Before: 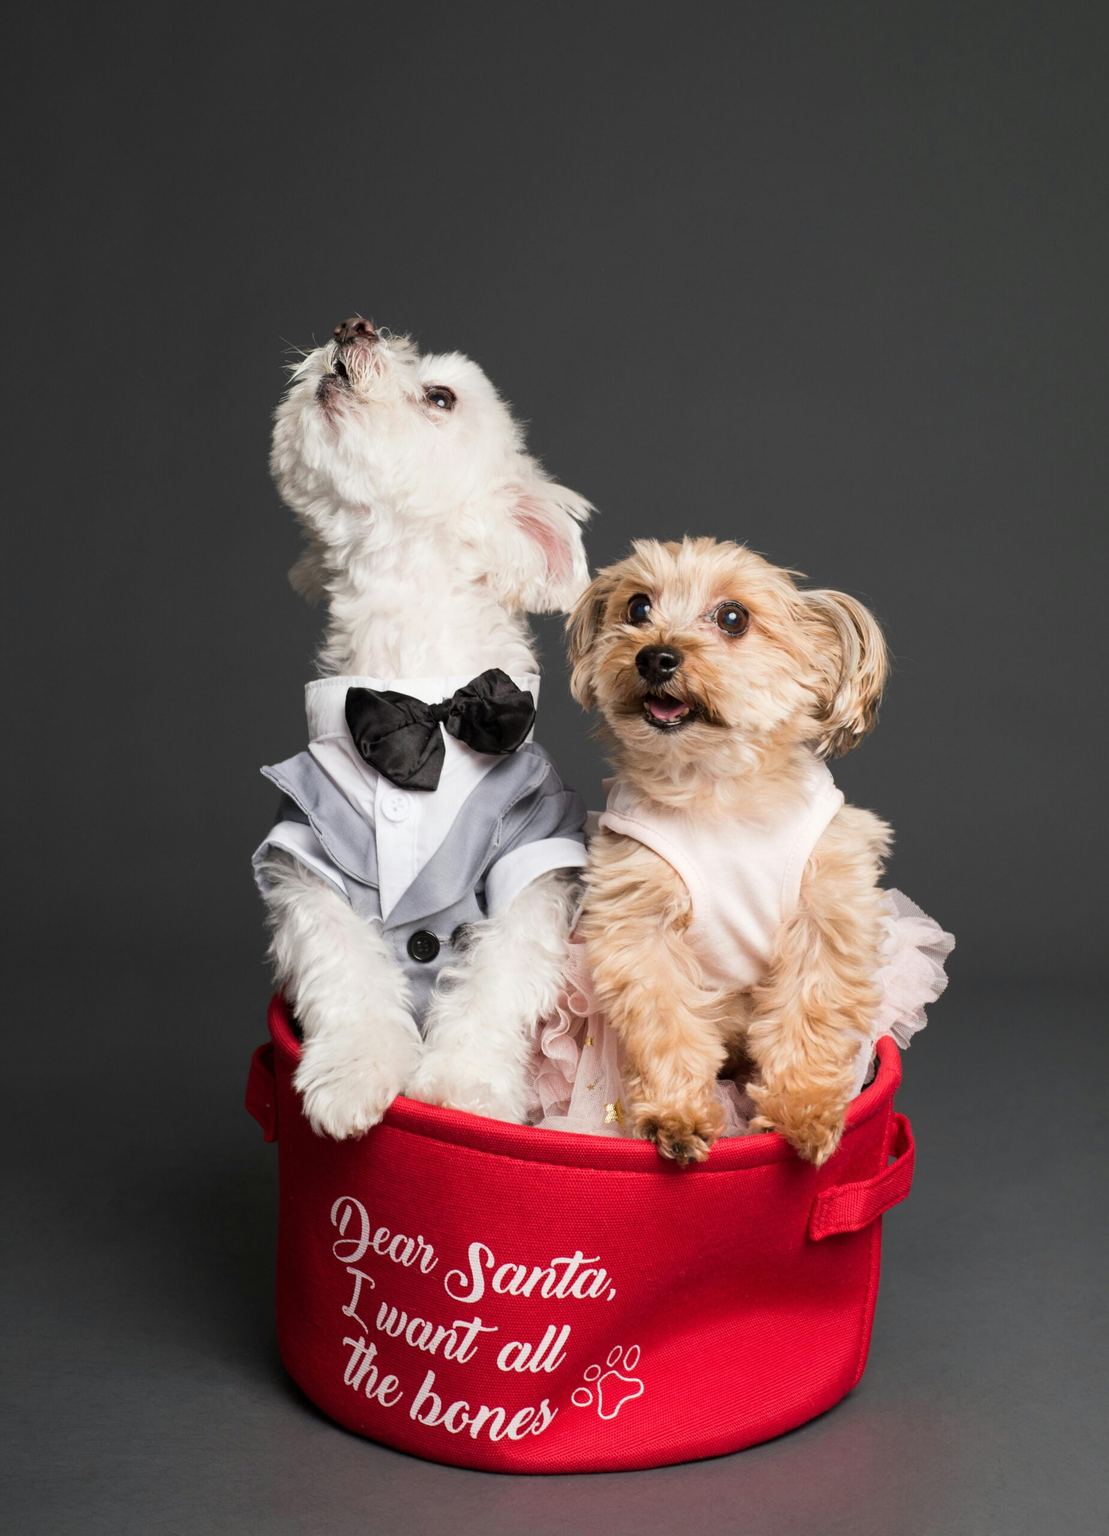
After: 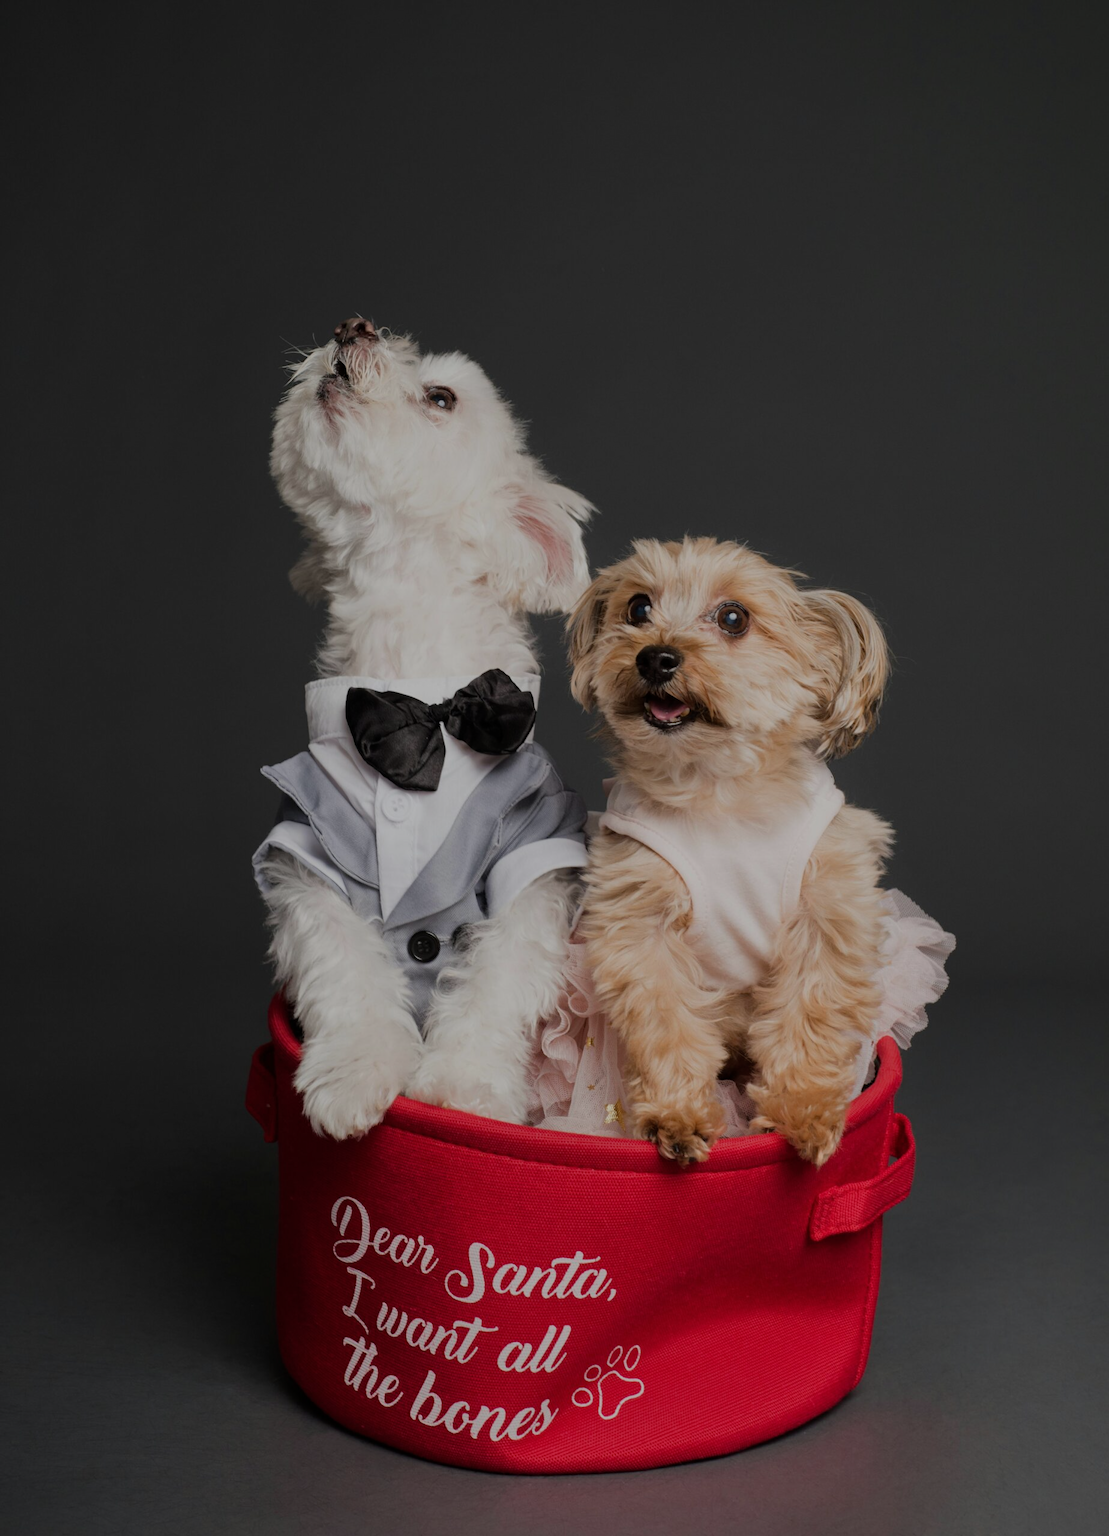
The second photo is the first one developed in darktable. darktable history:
tone equalizer: -8 EV -1.98 EV, -7 EV -1.99 EV, -6 EV -1.99 EV, -5 EV -2 EV, -4 EV -1.97 EV, -3 EV -2 EV, -2 EV -2 EV, -1 EV -1.63 EV, +0 EV -1.97 EV
vignetting: fall-off start 91.46%, brightness -0.24, saturation 0.146
exposure: black level correction 0, exposure 0.899 EV, compensate exposure bias true, compensate highlight preservation false
